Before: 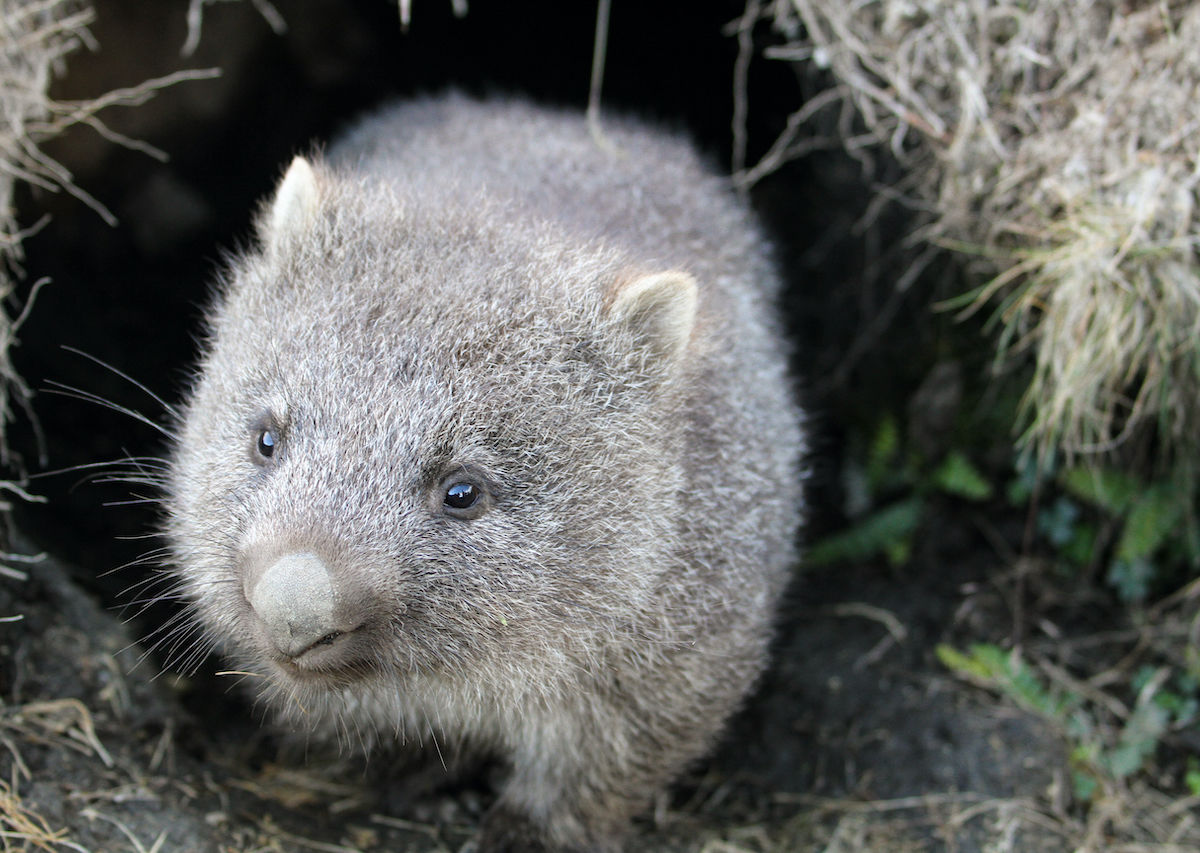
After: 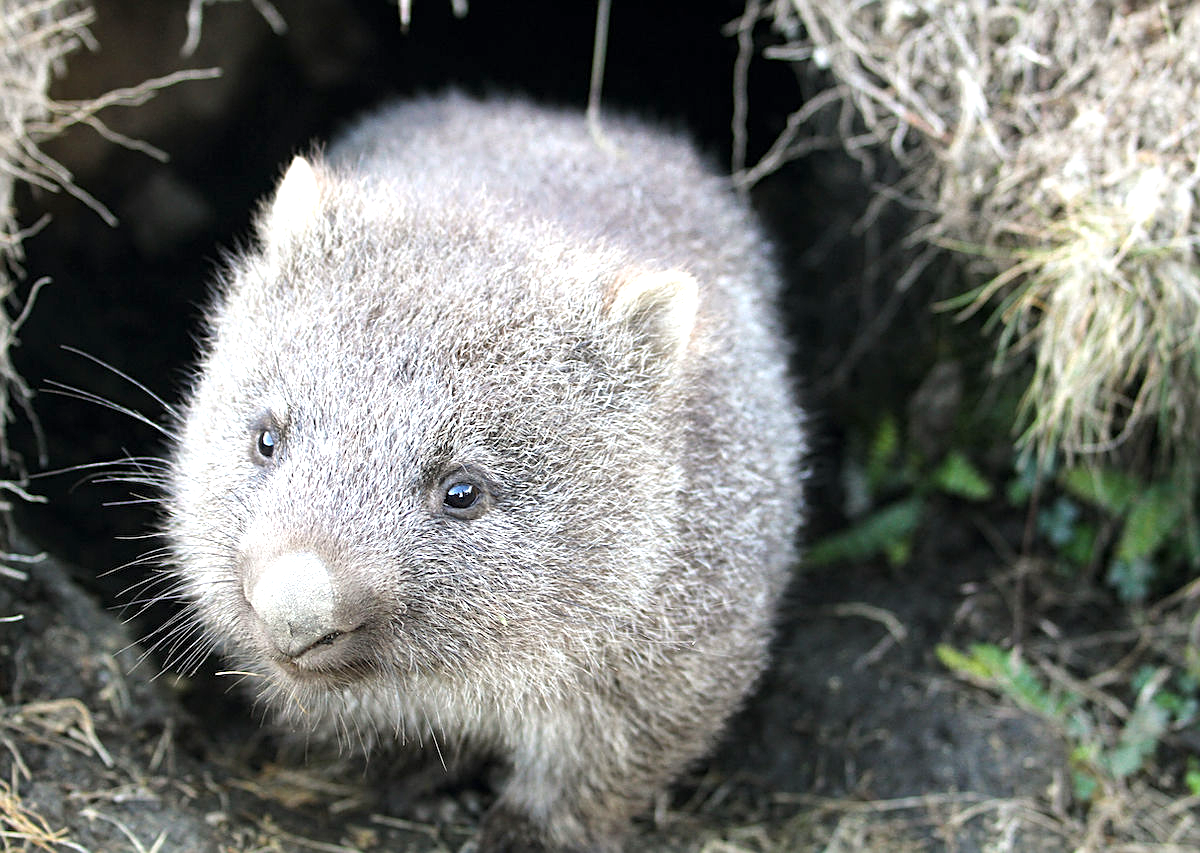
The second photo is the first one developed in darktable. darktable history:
exposure: exposure 0.734 EV, compensate highlight preservation false
sharpen: on, module defaults
